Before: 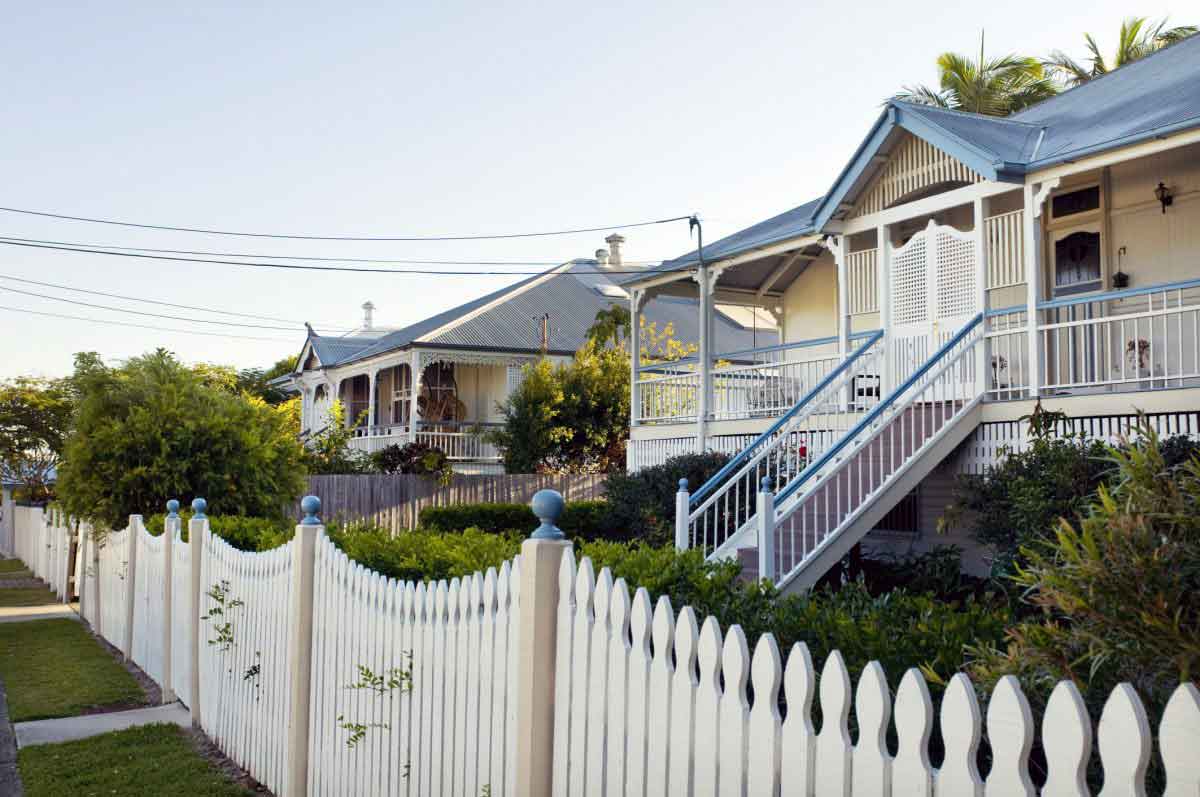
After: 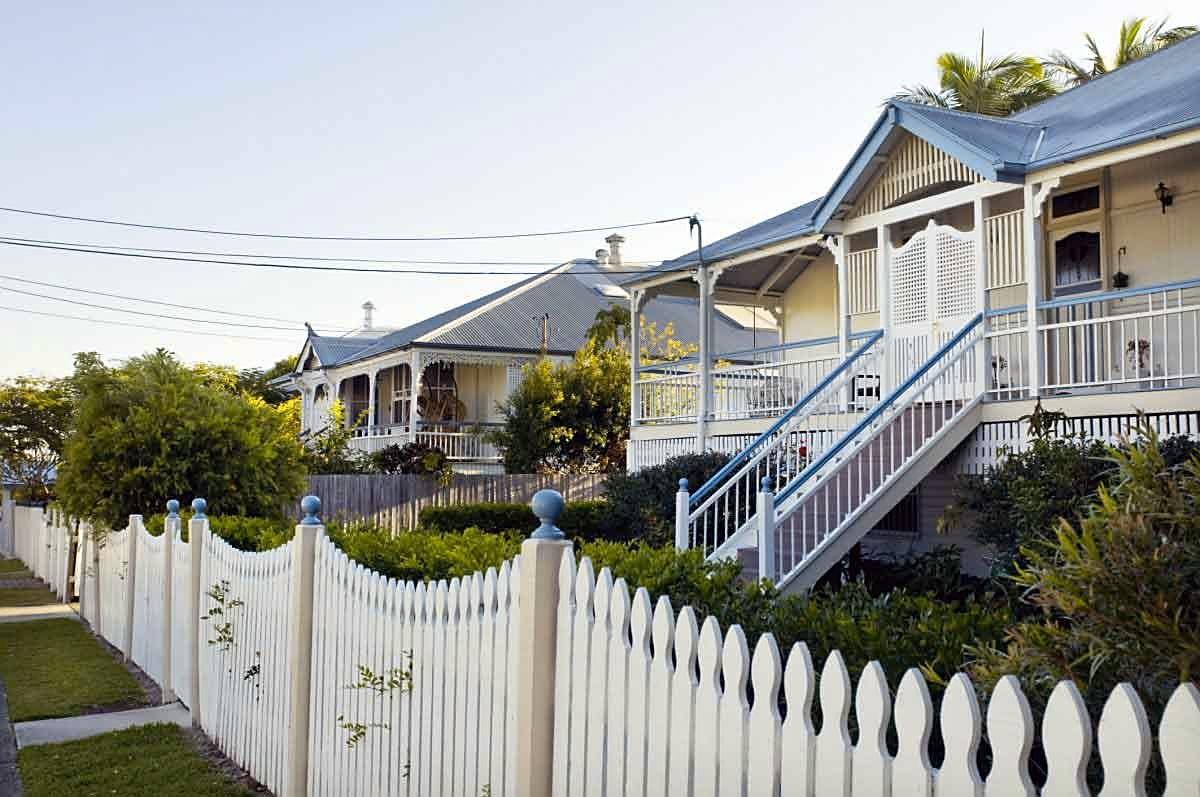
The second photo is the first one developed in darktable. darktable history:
sharpen: radius 1.864, amount 0.398, threshold 1.271
color contrast: green-magenta contrast 0.8, blue-yellow contrast 1.1, unbound 0
